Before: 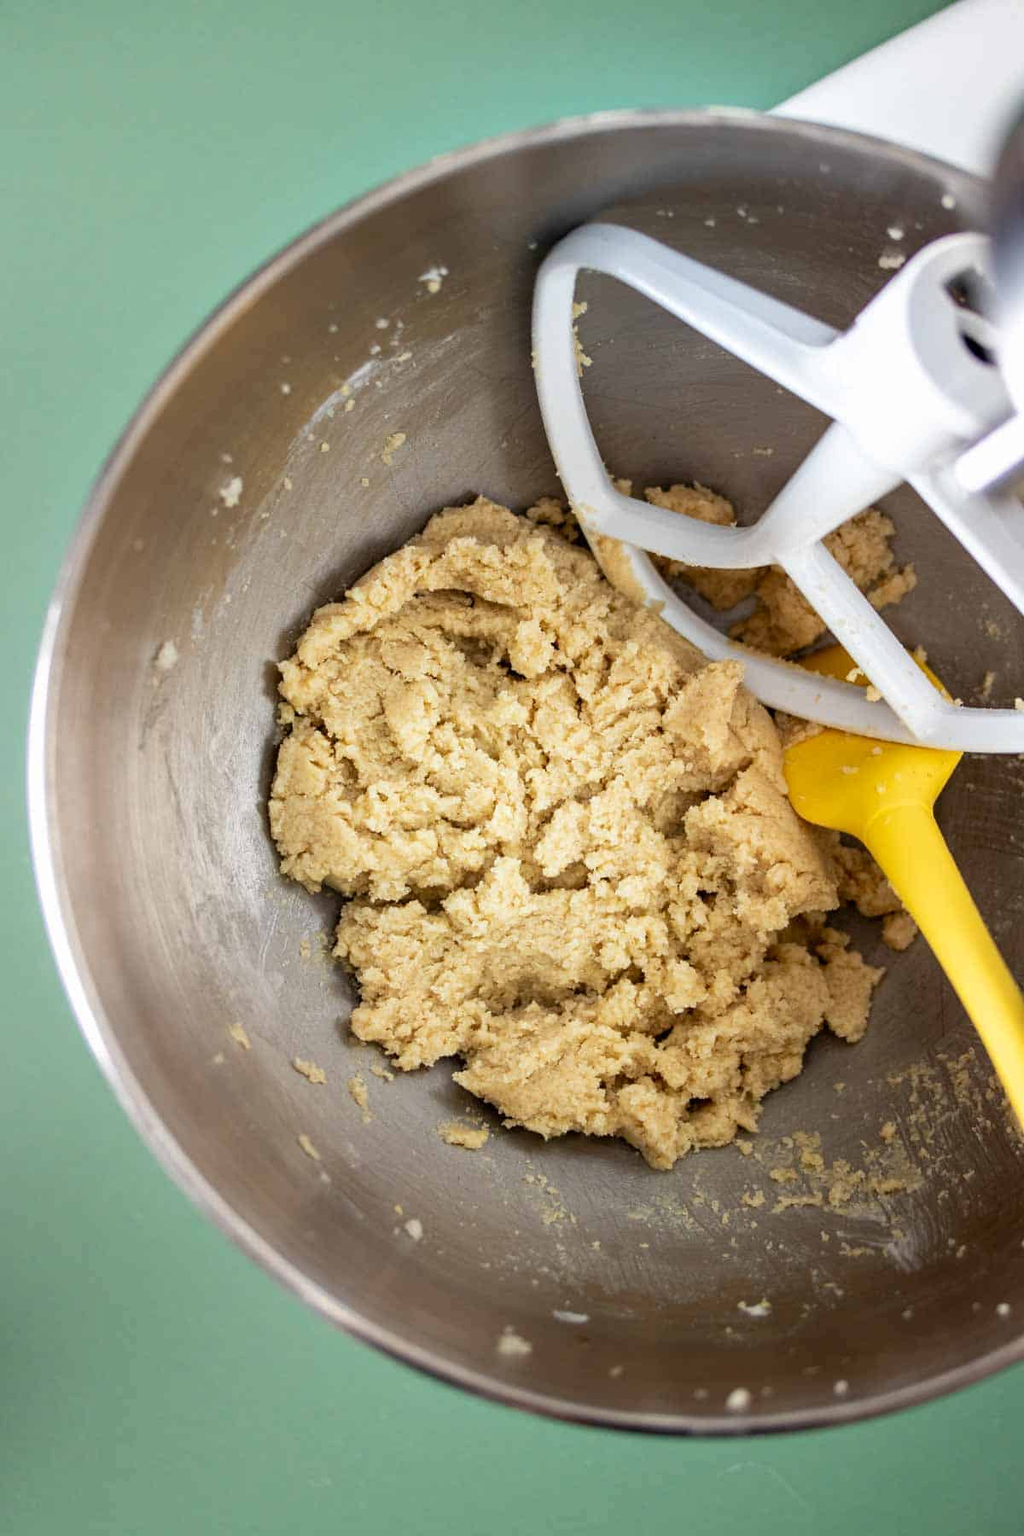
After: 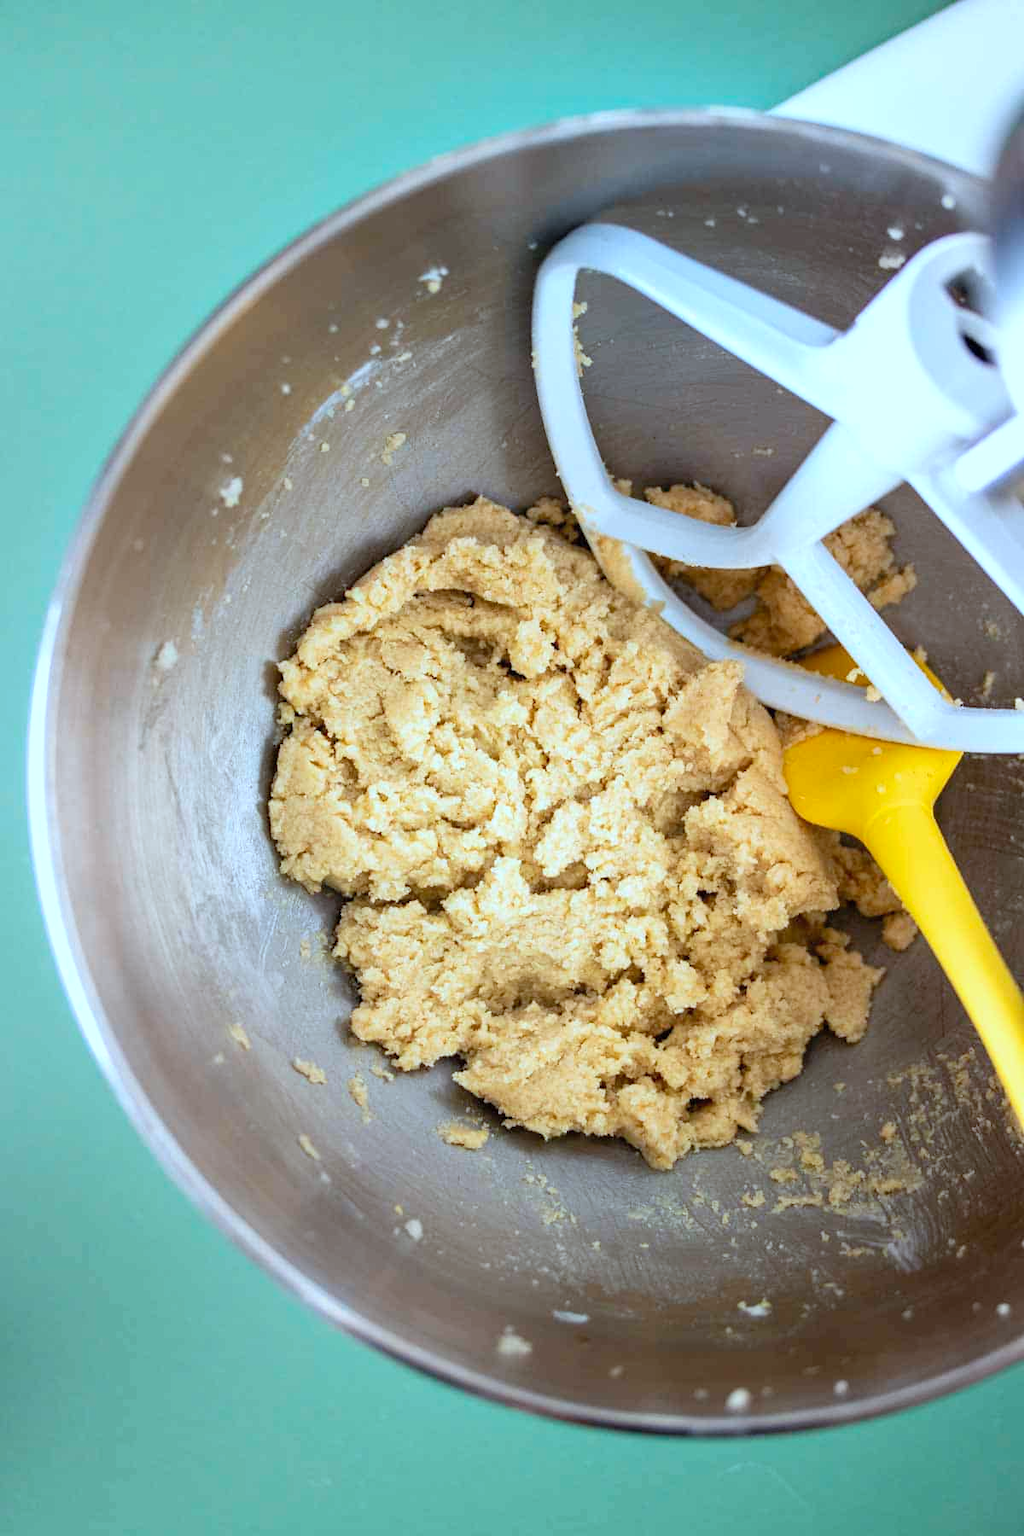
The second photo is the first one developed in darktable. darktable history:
contrast brightness saturation: contrast 0.07, brightness 0.08, saturation 0.18
color calibration: output R [1.063, -0.012, -0.003, 0], output G [0, 1.022, 0.021, 0], output B [-0.079, 0.047, 1, 0], illuminant custom, x 0.389, y 0.387, temperature 3838.64 K
